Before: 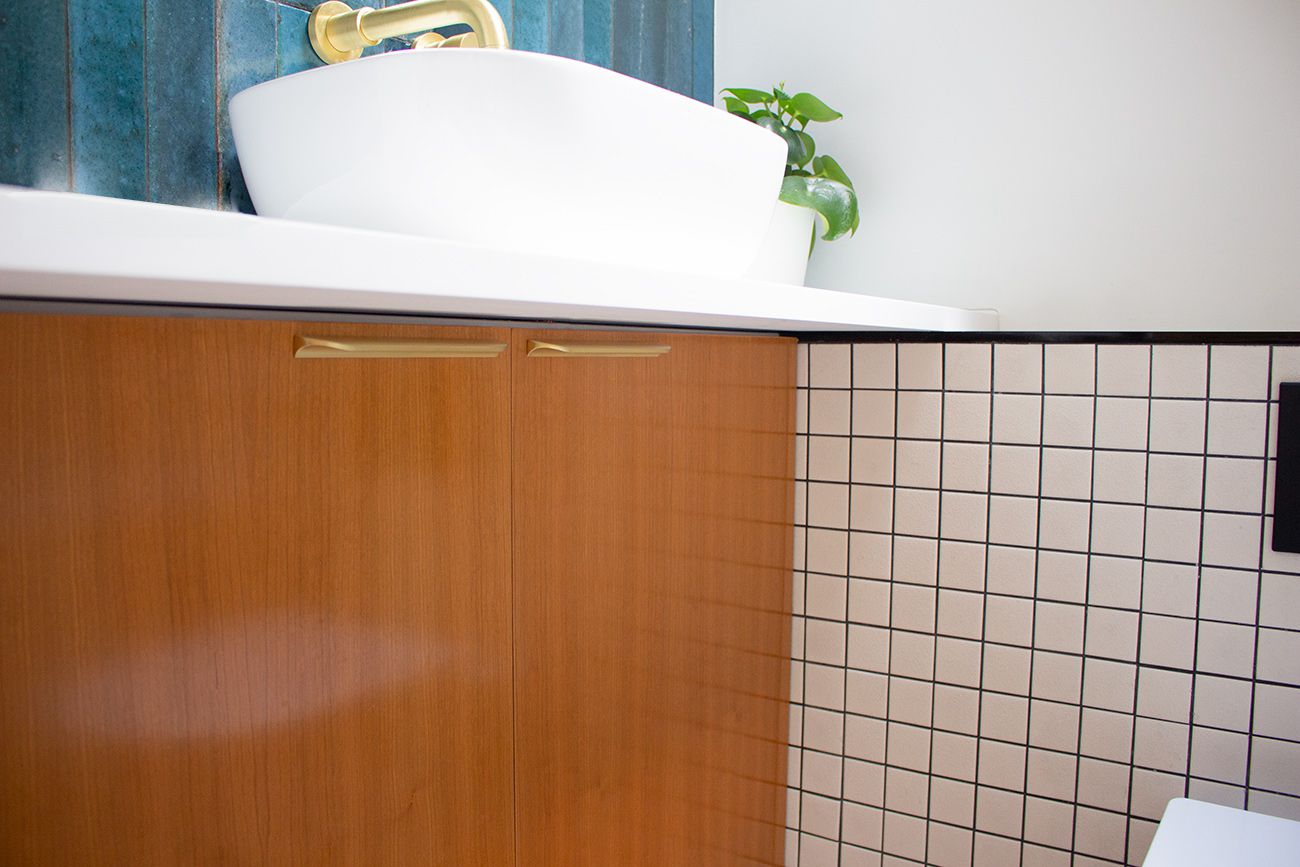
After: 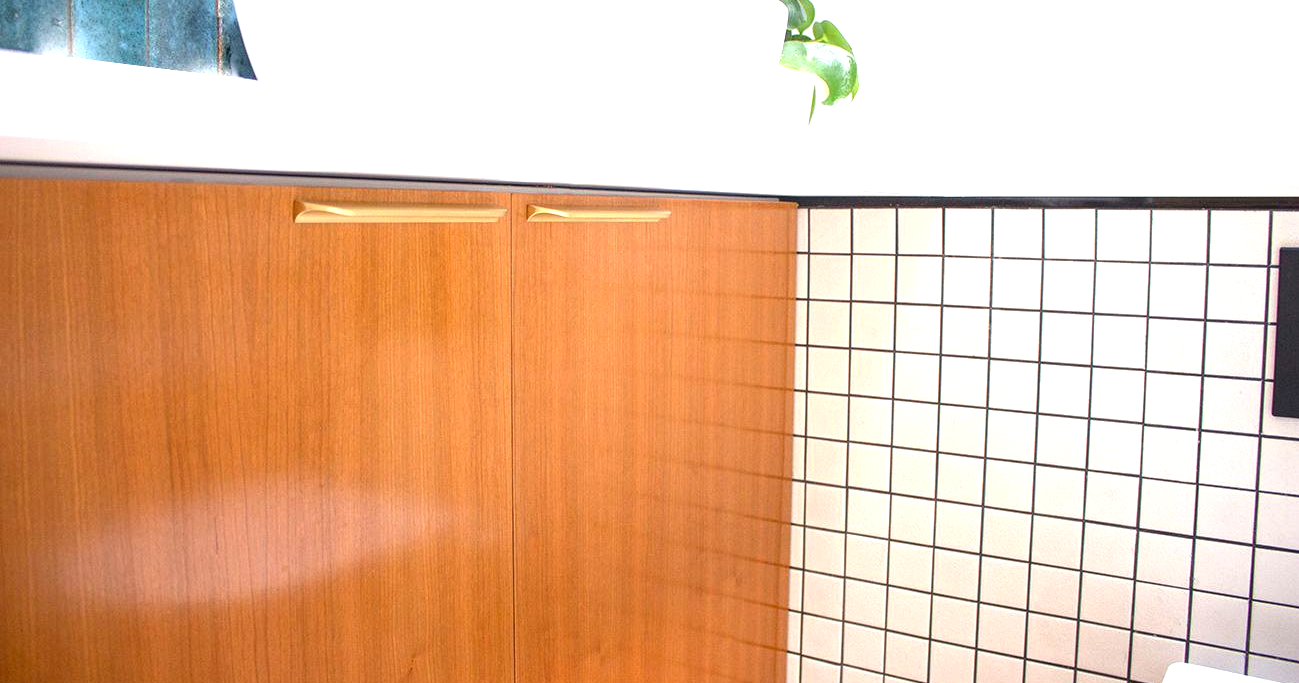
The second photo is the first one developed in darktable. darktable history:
crop and rotate: top 15.745%, bottom 5.414%
local contrast: on, module defaults
exposure: black level correction 0, exposure 1.2 EV, compensate exposure bias true, compensate highlight preservation false
